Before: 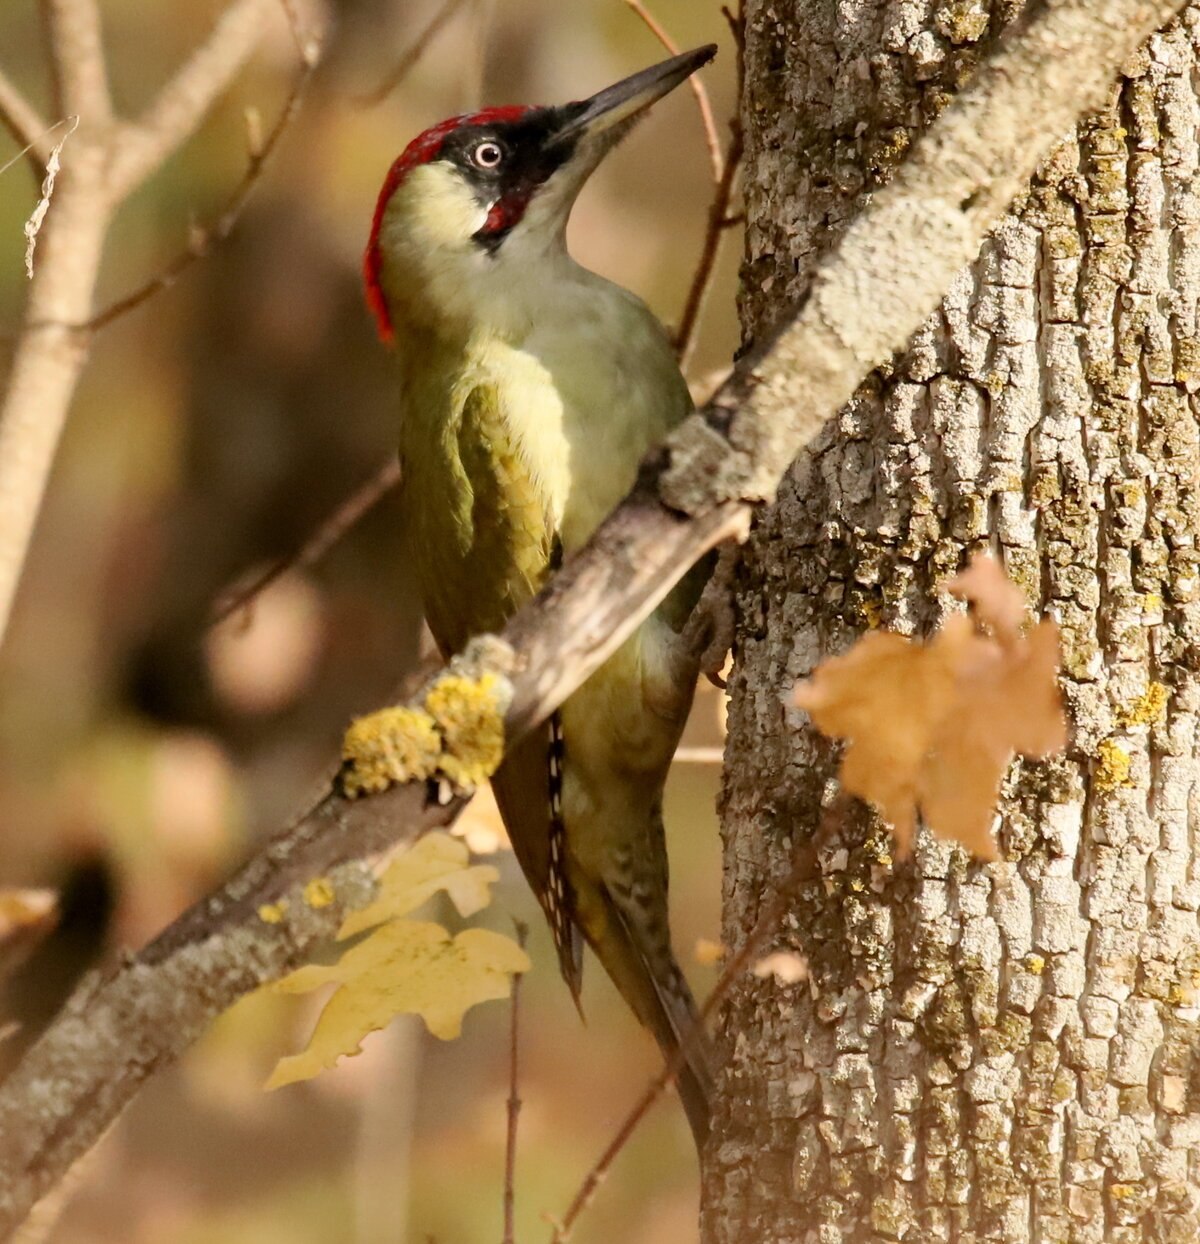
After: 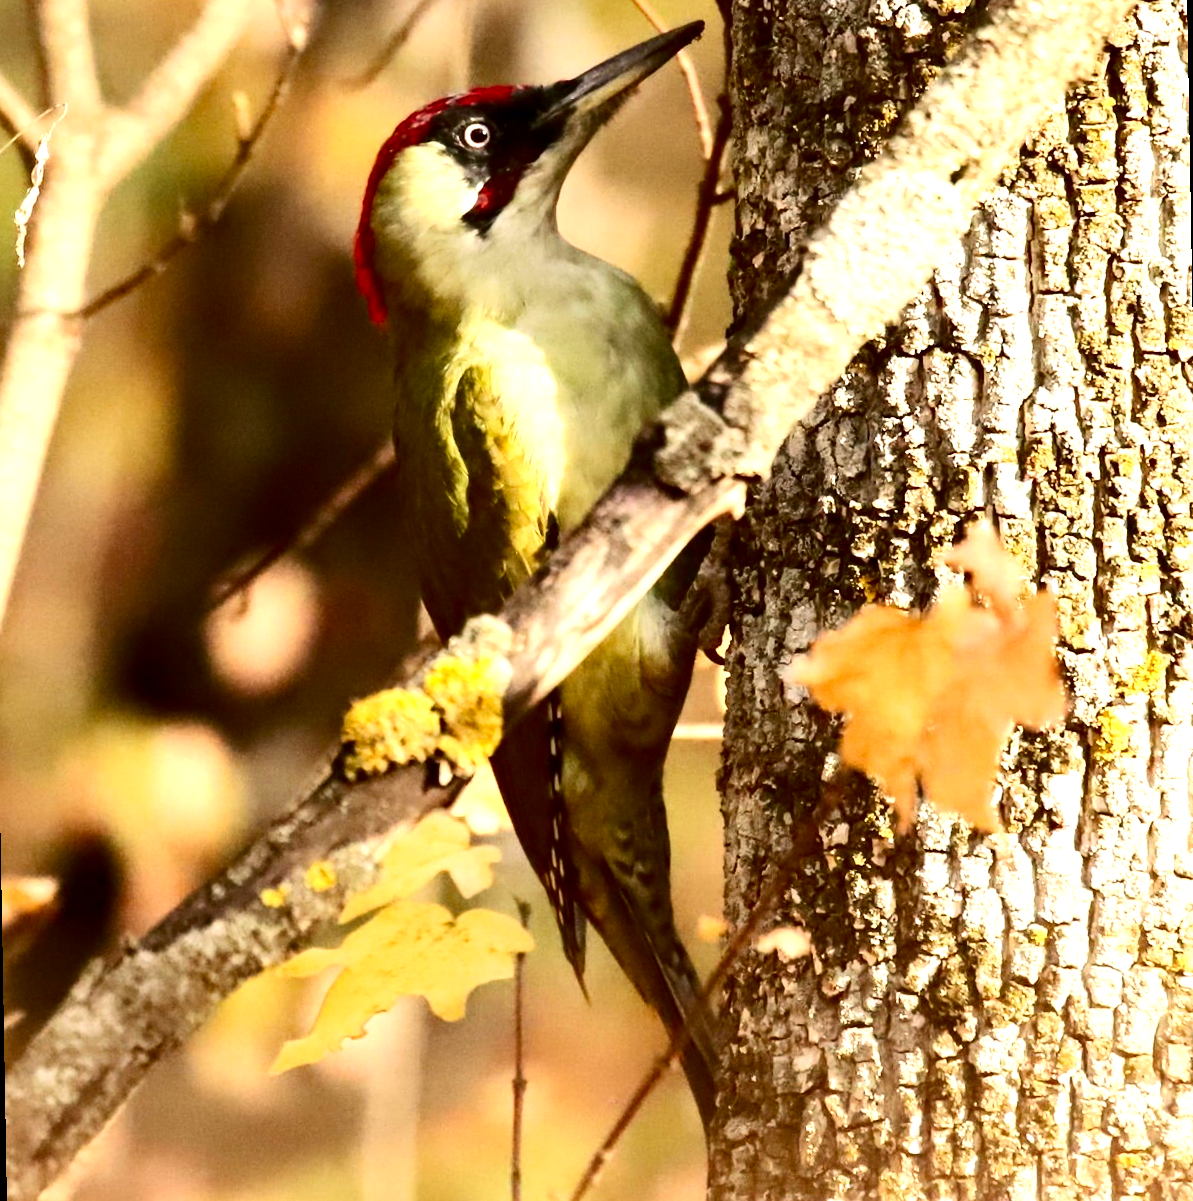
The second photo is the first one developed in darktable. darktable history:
contrast brightness saturation: contrast 0.24, brightness -0.24, saturation 0.14
tone equalizer: on, module defaults
exposure: black level correction 0, exposure 1 EV, compensate exposure bias true, compensate highlight preservation false
rotate and perspective: rotation -1°, crop left 0.011, crop right 0.989, crop top 0.025, crop bottom 0.975
